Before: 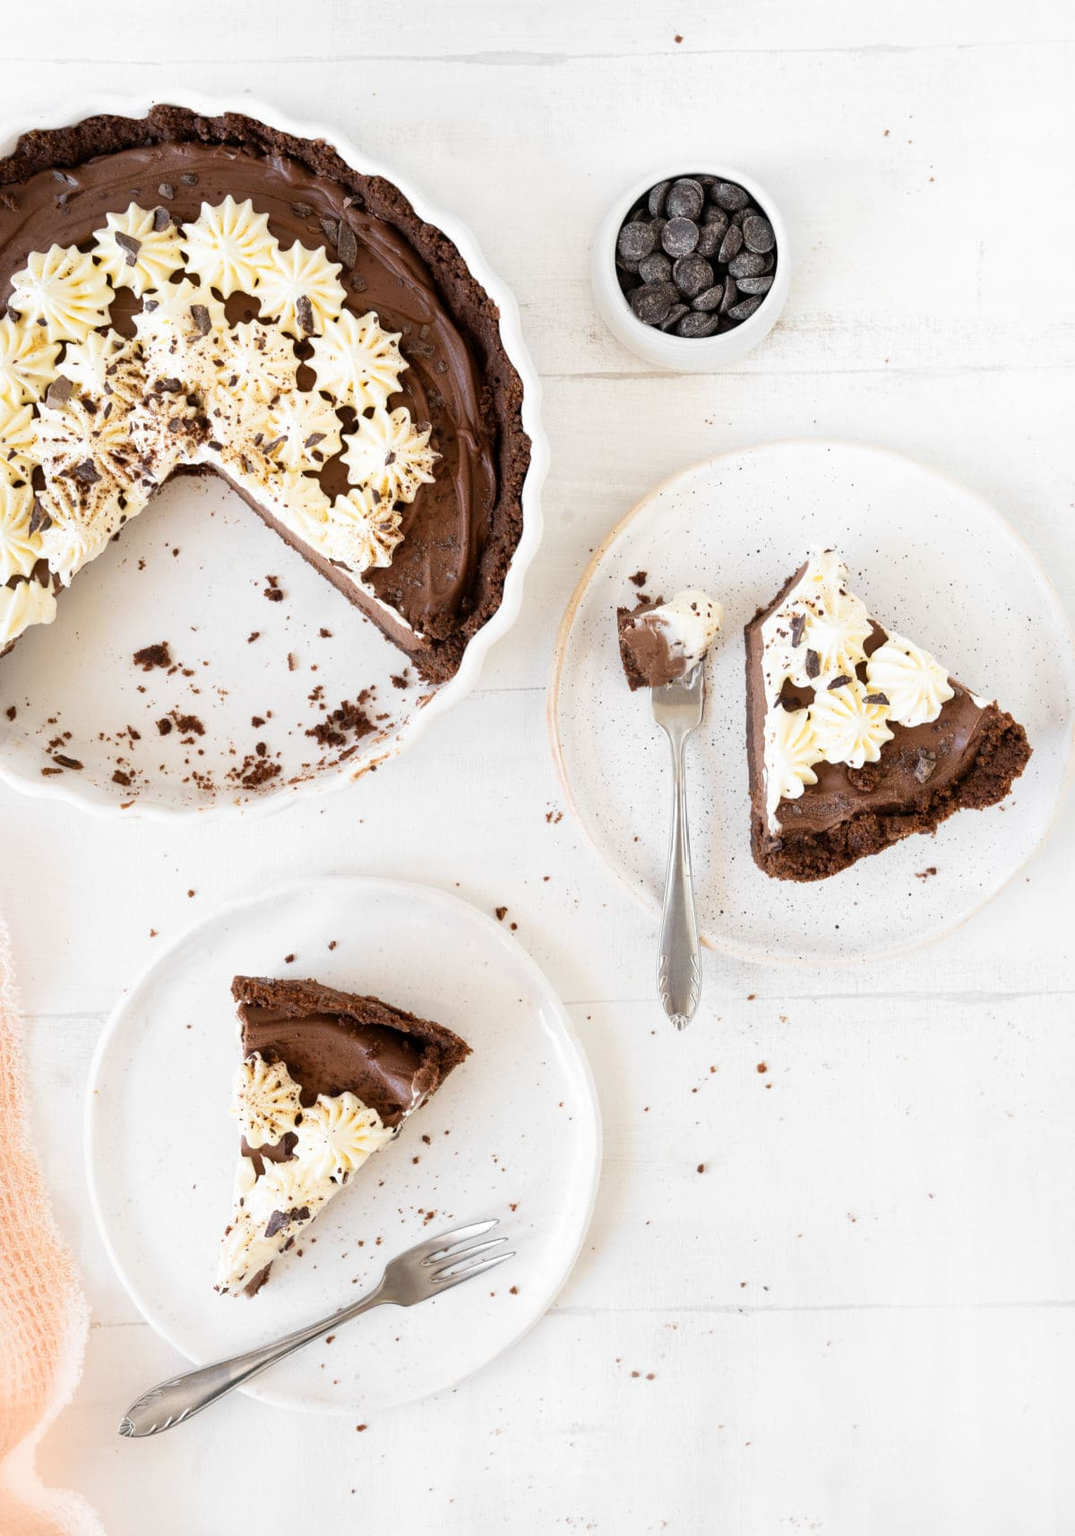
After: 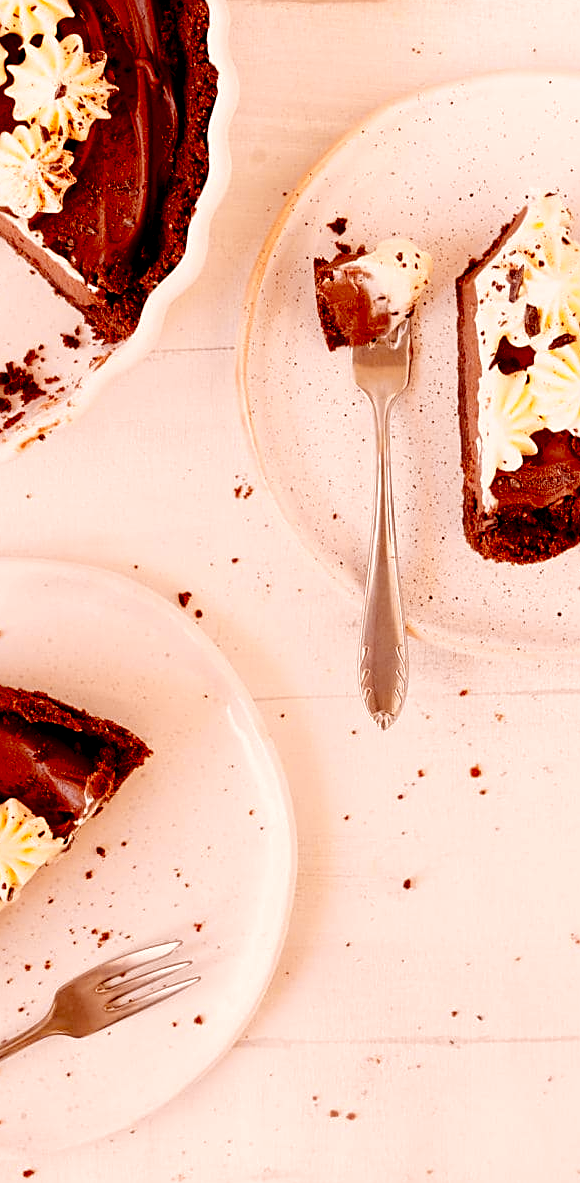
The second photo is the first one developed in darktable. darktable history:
crop: left 31.307%, top 24.51%, right 20.289%, bottom 6.469%
color zones: curves: ch0 [(0.224, 0.526) (0.75, 0.5)]; ch1 [(0.055, 0.526) (0.224, 0.761) (0.377, 0.526) (0.75, 0.5)]
color correction: highlights a* 9.04, highlights b* 8.78, shadows a* 39.72, shadows b* 39.75, saturation 0.793
shadows and highlights: shadows 25.62, highlights -24.24
sharpen: on, module defaults
exposure: black level correction 0.054, exposure -0.035 EV, compensate highlight preservation false
